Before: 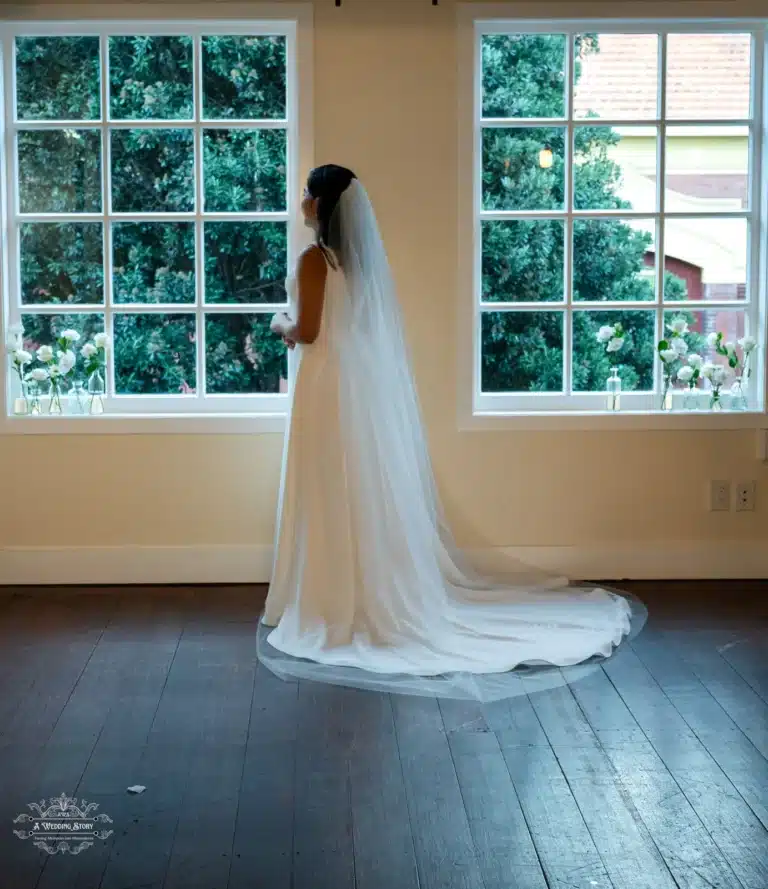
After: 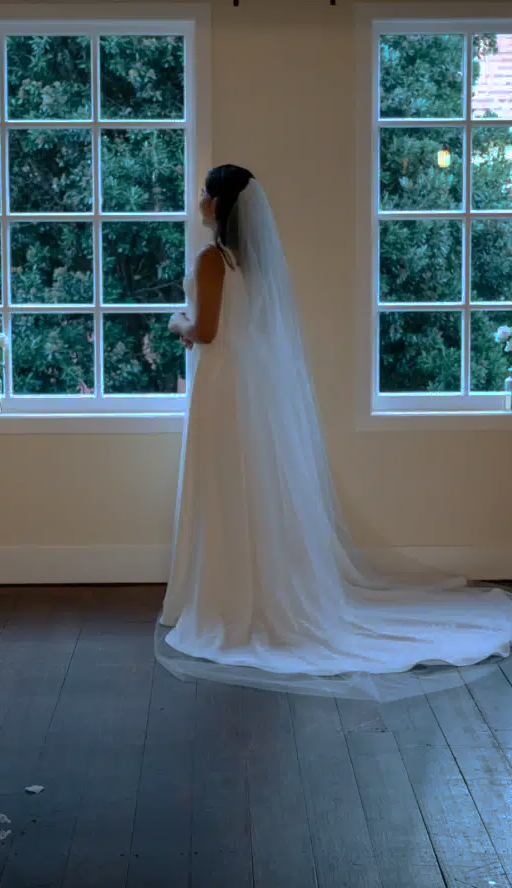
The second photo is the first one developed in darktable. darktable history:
color calibration: gray › normalize channels true, illuminant as shot in camera, x 0.358, y 0.373, temperature 4628.91 K, gamut compression 0.014
crop and rotate: left 13.344%, right 19.989%
base curve: curves: ch0 [(0, 0) (0.841, 0.609) (1, 1)], preserve colors none
